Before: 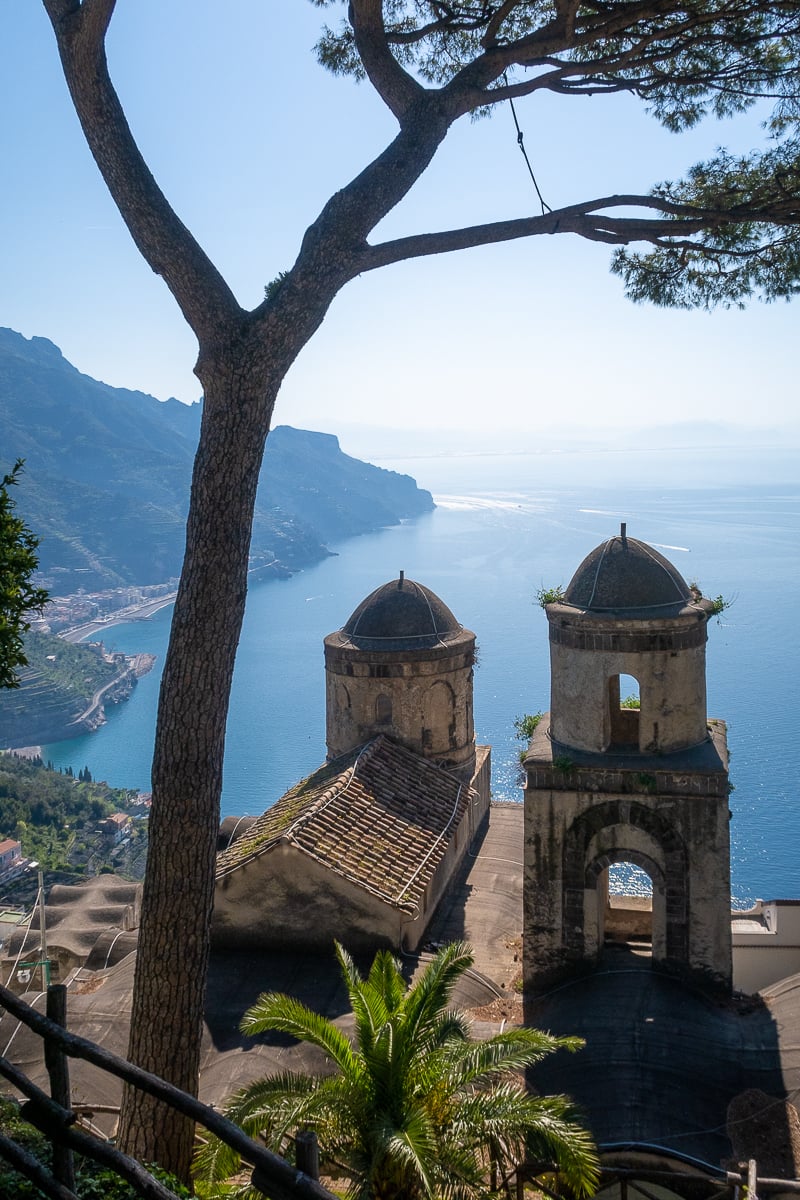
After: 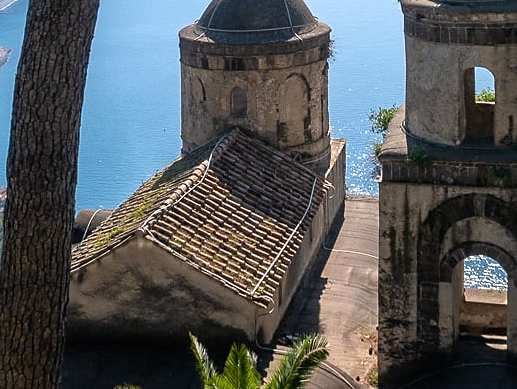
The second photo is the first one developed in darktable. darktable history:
tone equalizer: -8 EV -0.423 EV, -7 EV -0.404 EV, -6 EV -0.372 EV, -5 EV -0.247 EV, -3 EV 0.233 EV, -2 EV 0.317 EV, -1 EV 0.403 EV, +0 EV 0.411 EV
crop: left 18.228%, top 50.647%, right 17.11%, bottom 16.932%
sharpen: radius 1.522, amount 0.356, threshold 1.626
